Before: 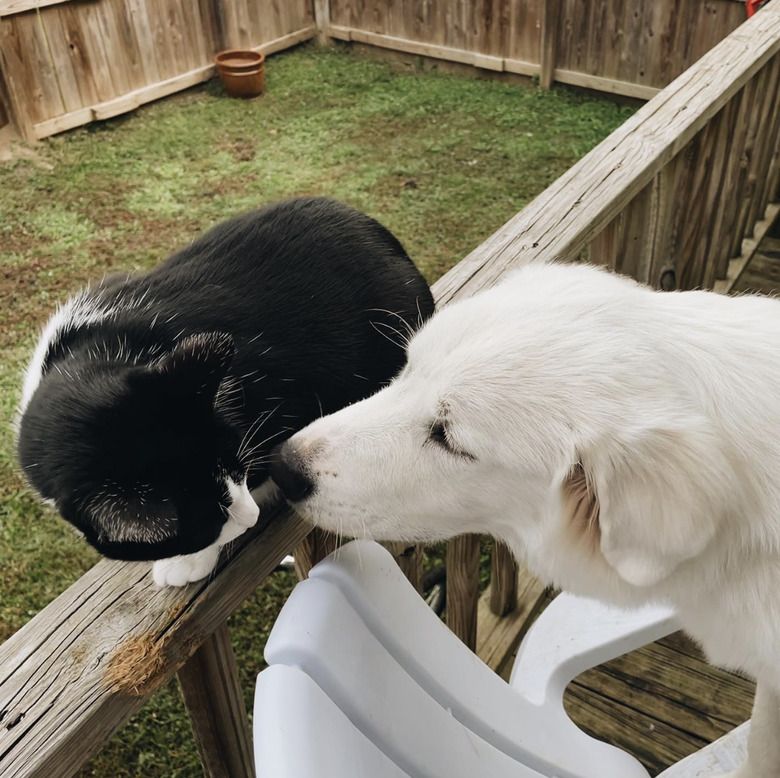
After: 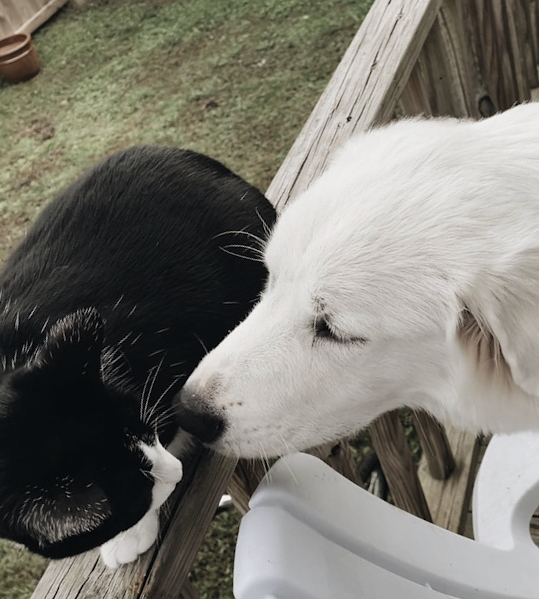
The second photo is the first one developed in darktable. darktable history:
color correction: highlights b* 0.007, saturation 0.598
crop and rotate: angle 20.08°, left 6.997%, right 4.161%, bottom 1.117%
